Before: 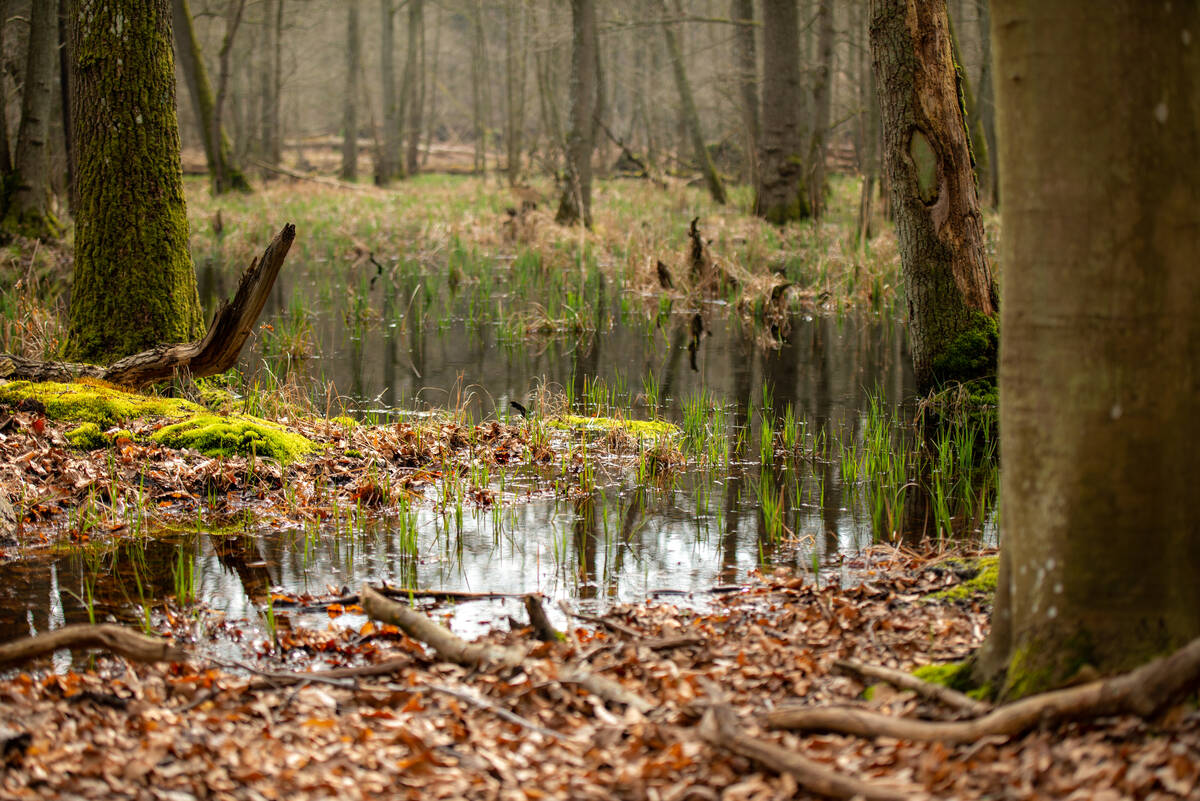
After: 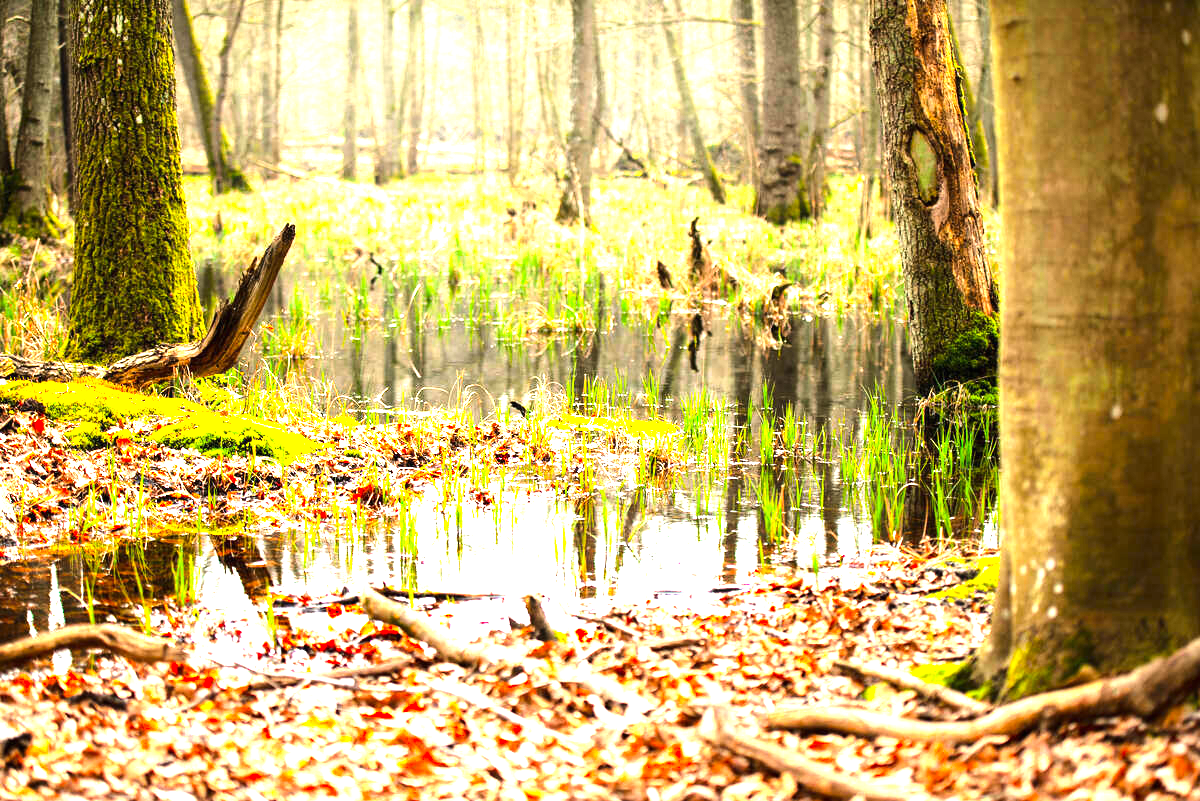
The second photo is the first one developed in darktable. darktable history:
vibrance: vibrance 95.34%
exposure: black level correction 0, exposure 1.675 EV, compensate exposure bias true, compensate highlight preservation false
tone equalizer: -8 EV -0.75 EV, -7 EV -0.7 EV, -6 EV -0.6 EV, -5 EV -0.4 EV, -3 EV 0.4 EV, -2 EV 0.6 EV, -1 EV 0.7 EV, +0 EV 0.75 EV, edges refinement/feathering 500, mask exposure compensation -1.57 EV, preserve details no
